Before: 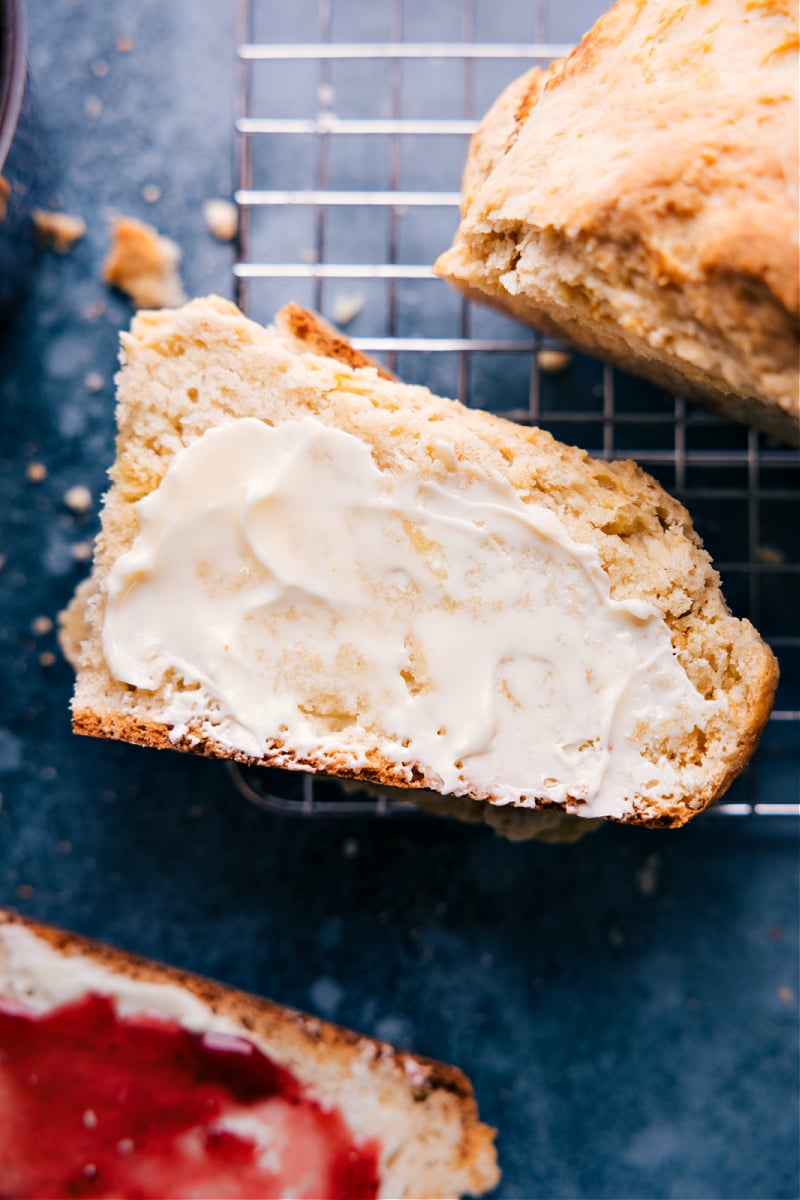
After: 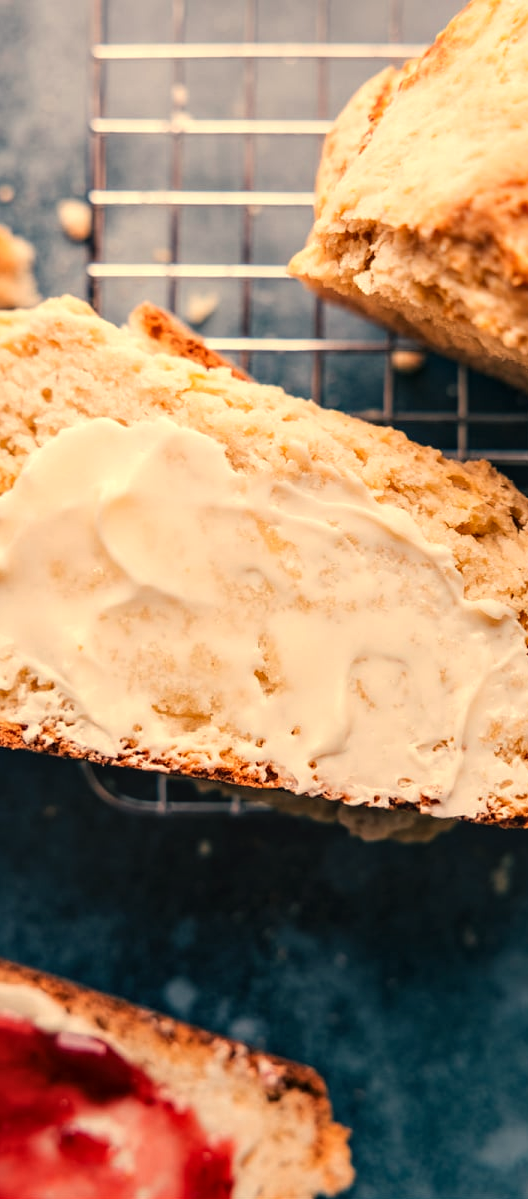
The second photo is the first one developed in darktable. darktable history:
white balance: red 1.138, green 0.996, blue 0.812
crop and rotate: left 18.442%, right 15.508%
local contrast: on, module defaults
